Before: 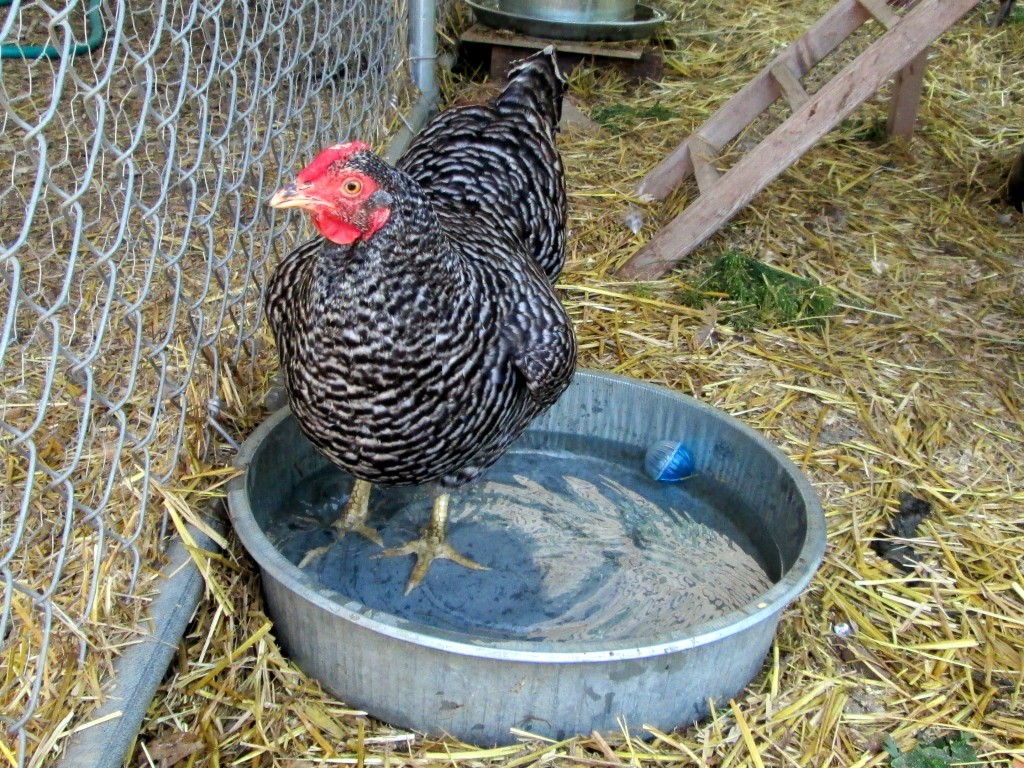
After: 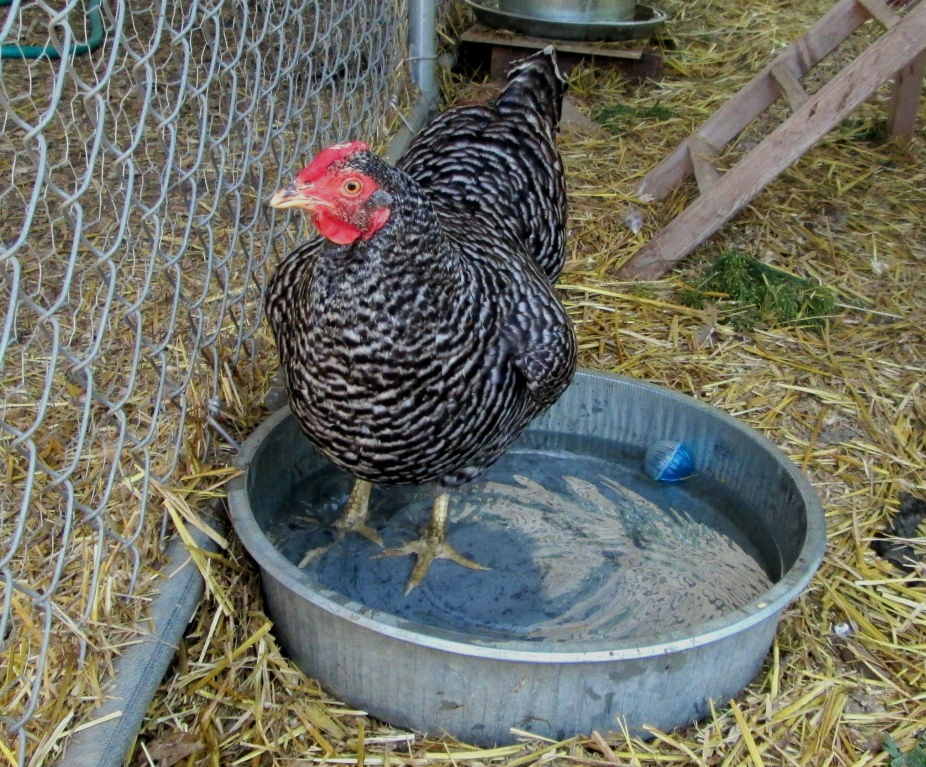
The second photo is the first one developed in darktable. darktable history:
crop: right 9.509%, bottom 0.031%
exposure: exposure -0.462 EV, compensate highlight preservation false
